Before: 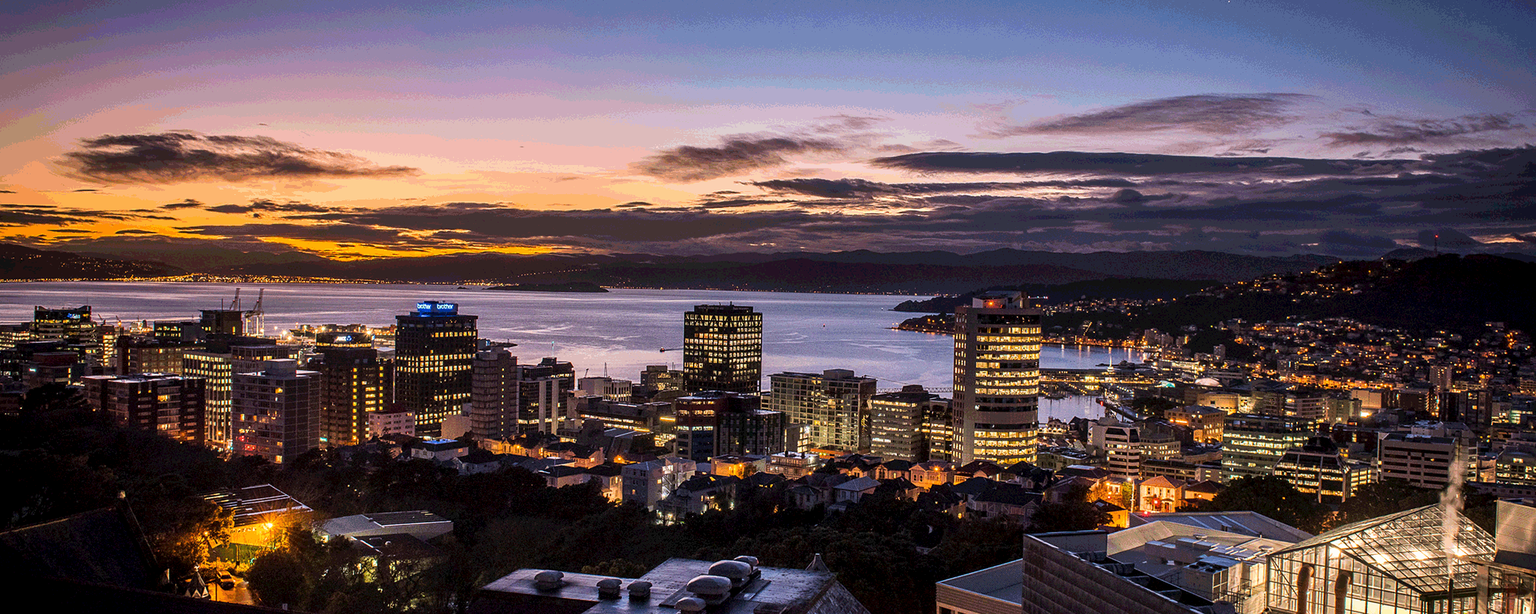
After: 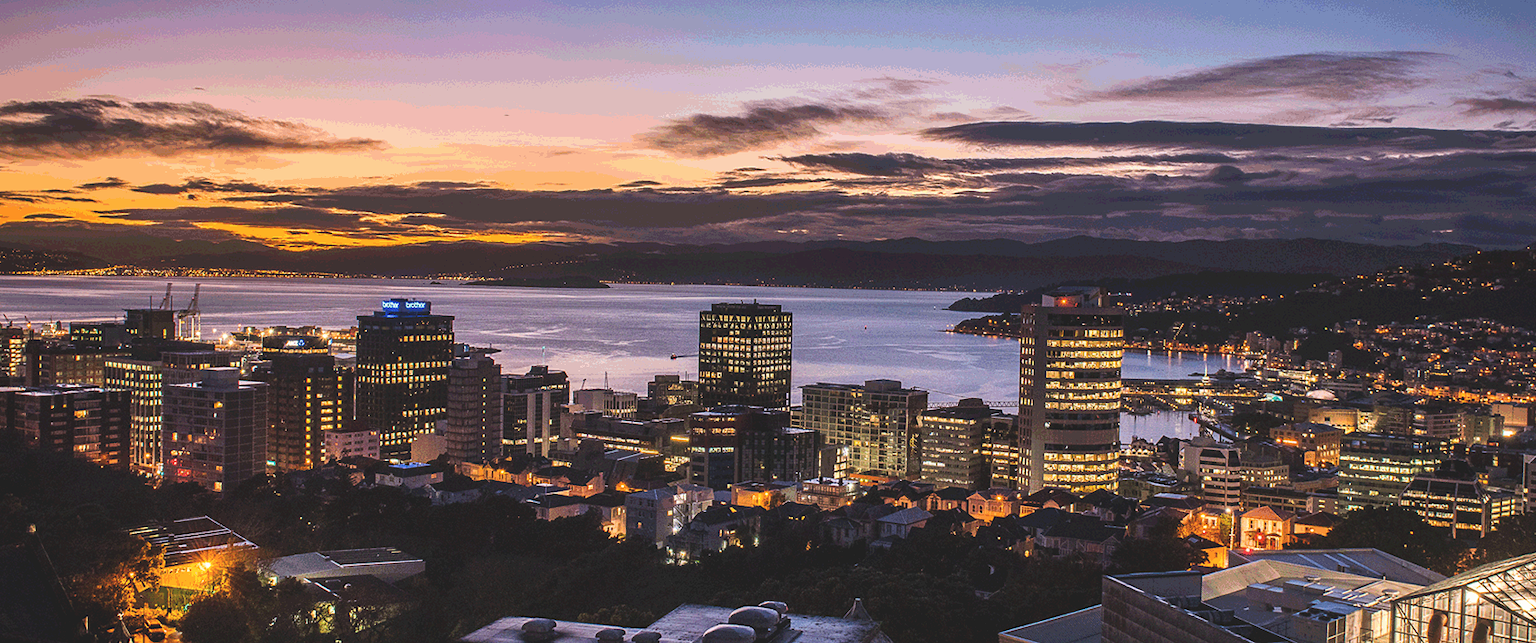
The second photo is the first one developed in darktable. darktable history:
crop: left 6.215%, top 8.138%, right 9.545%, bottom 3.735%
exposure: black level correction -0.015, compensate highlight preservation false
